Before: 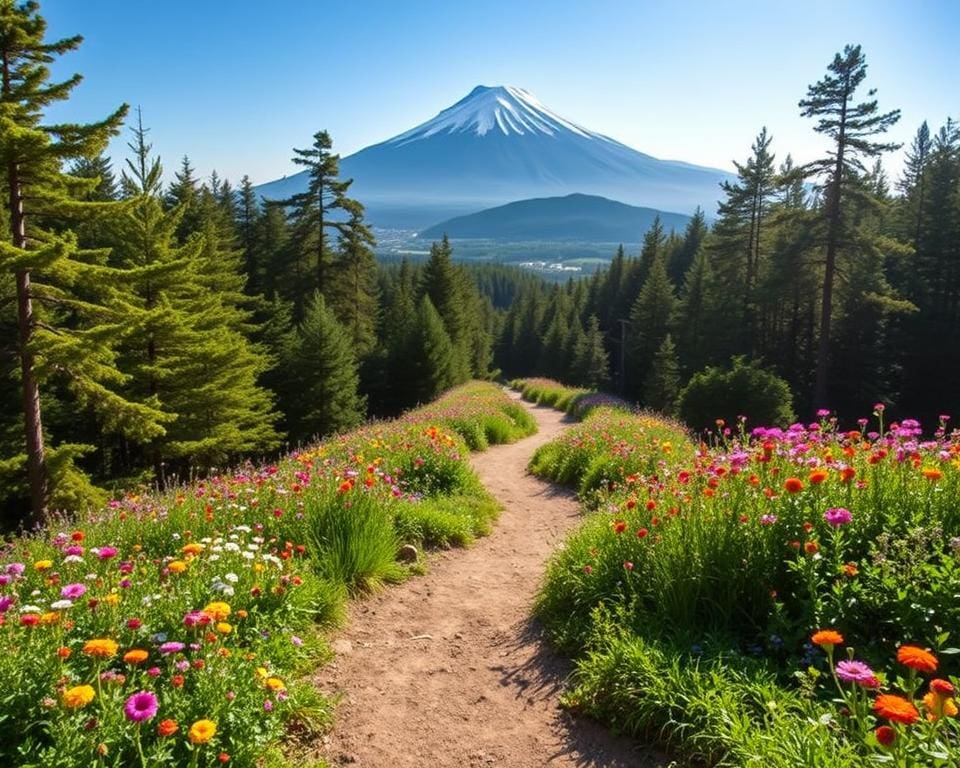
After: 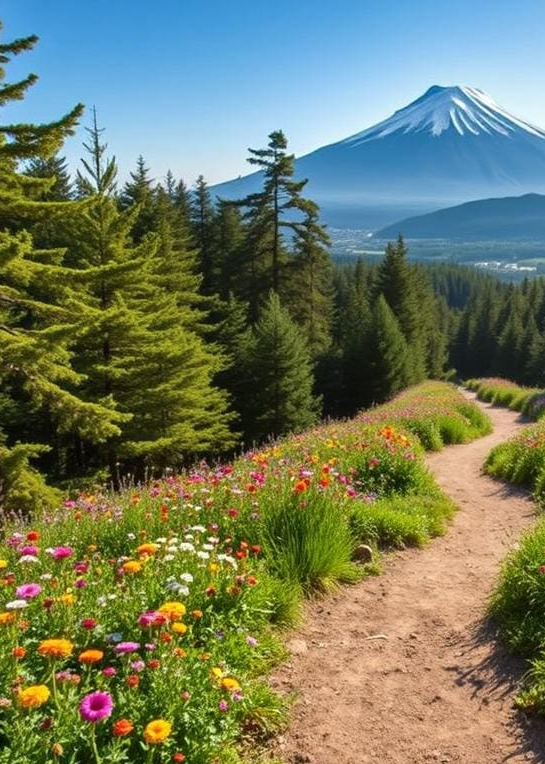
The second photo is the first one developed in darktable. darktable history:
crop: left 4.722%, right 38.495%
shadows and highlights: soften with gaussian
